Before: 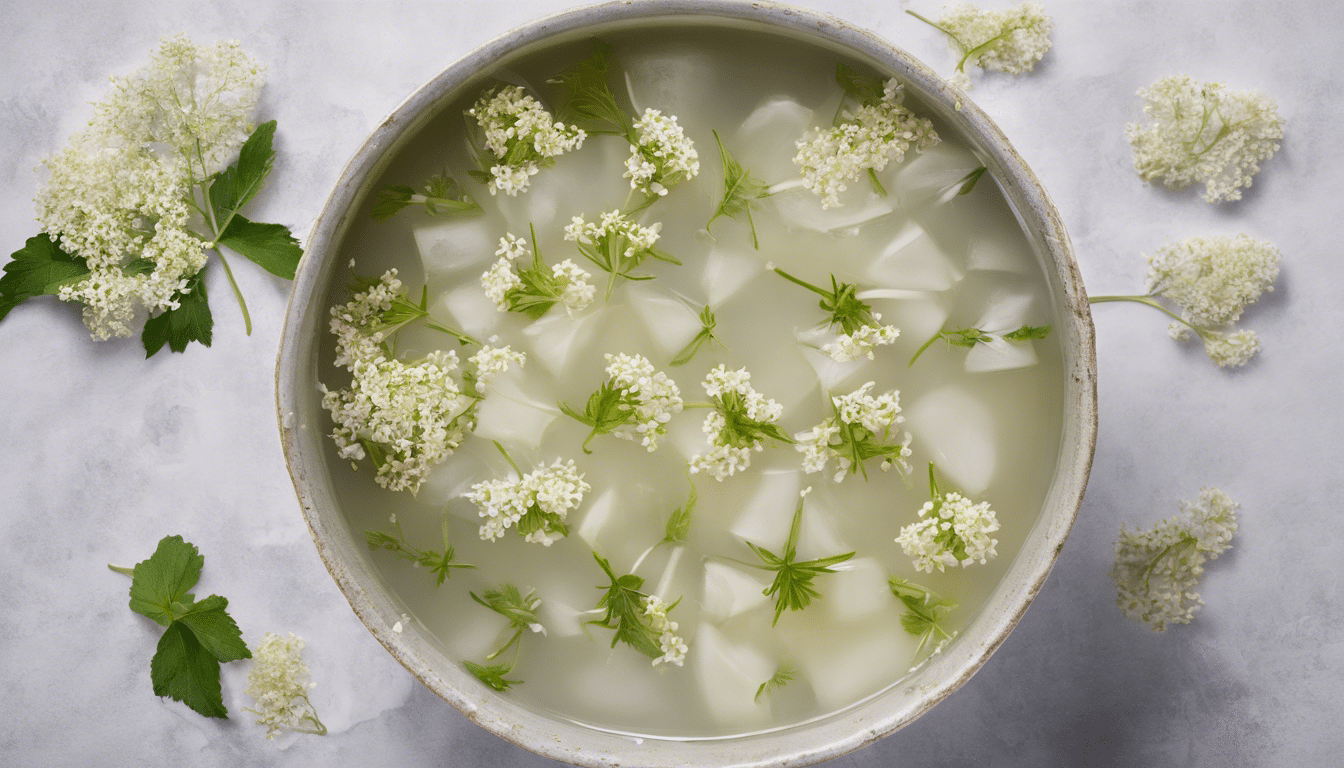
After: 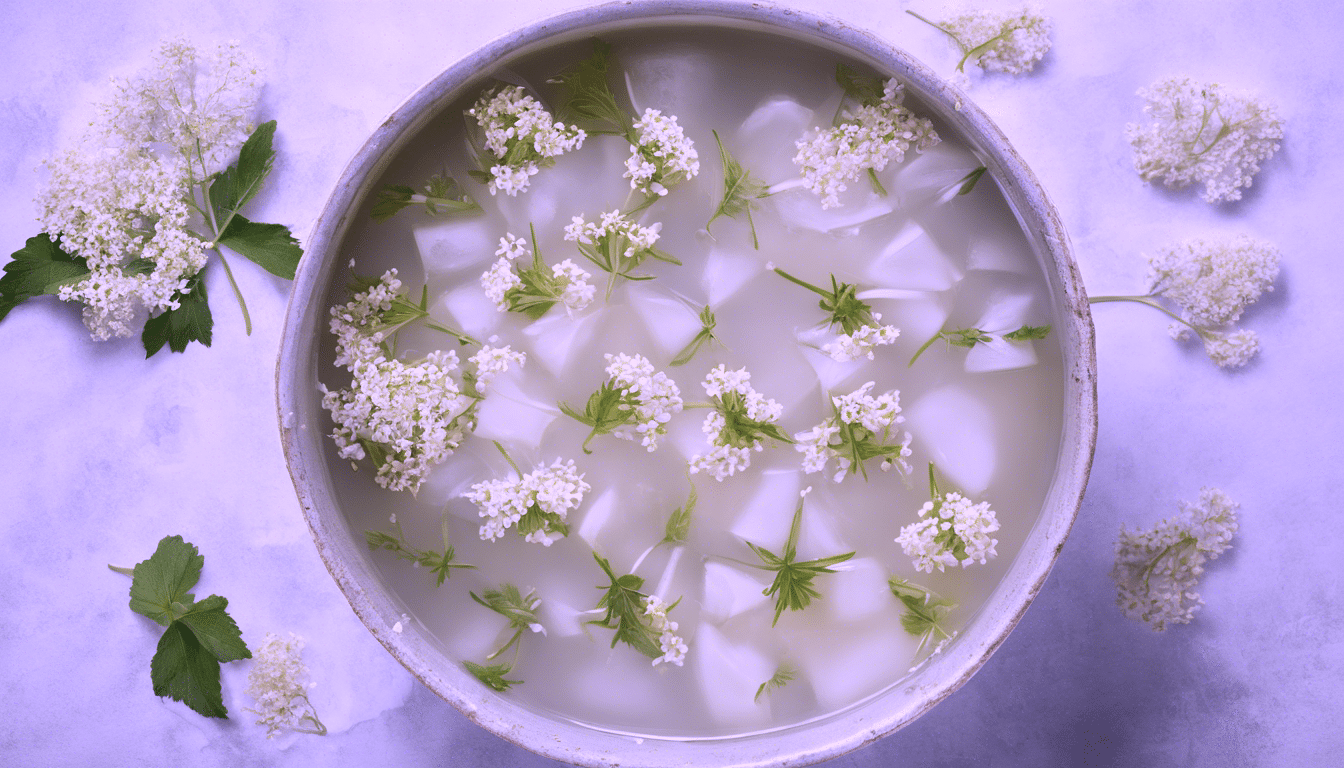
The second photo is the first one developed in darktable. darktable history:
color calibration: output R [1.107, -0.012, -0.003, 0], output B [0, 0, 1.308, 0], gray › normalize channels true, x 0.394, y 0.386, temperature 3713.7 K, gamut compression 0.002
